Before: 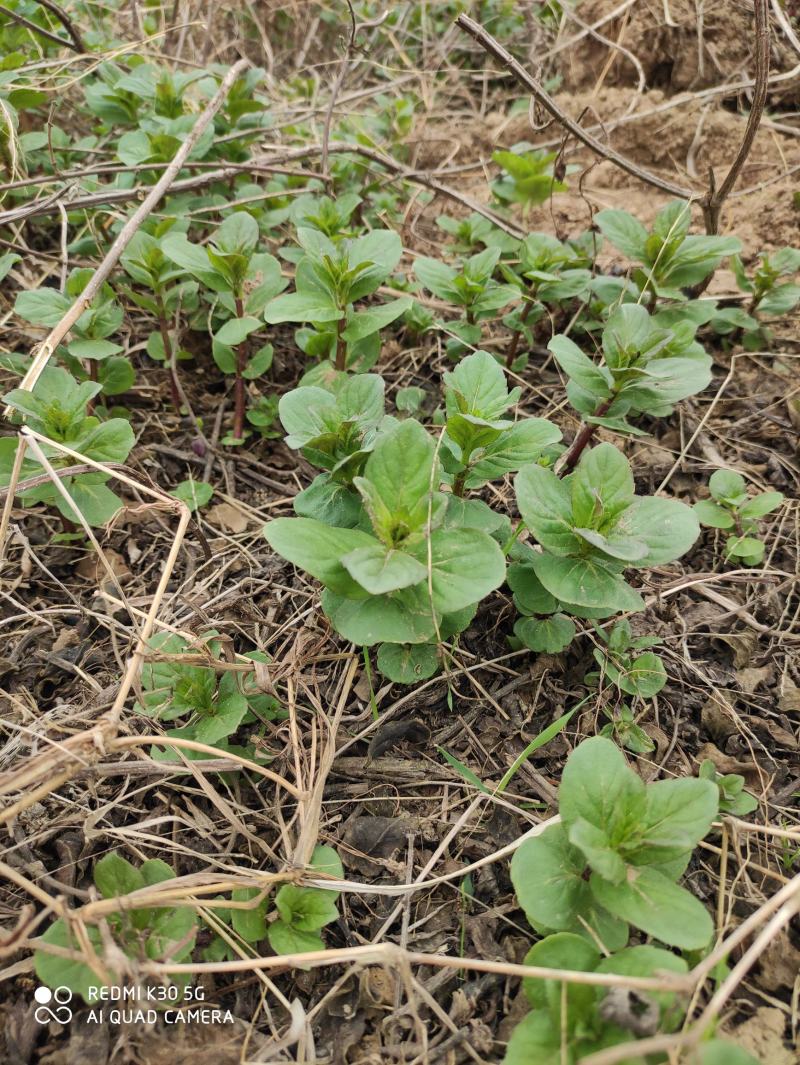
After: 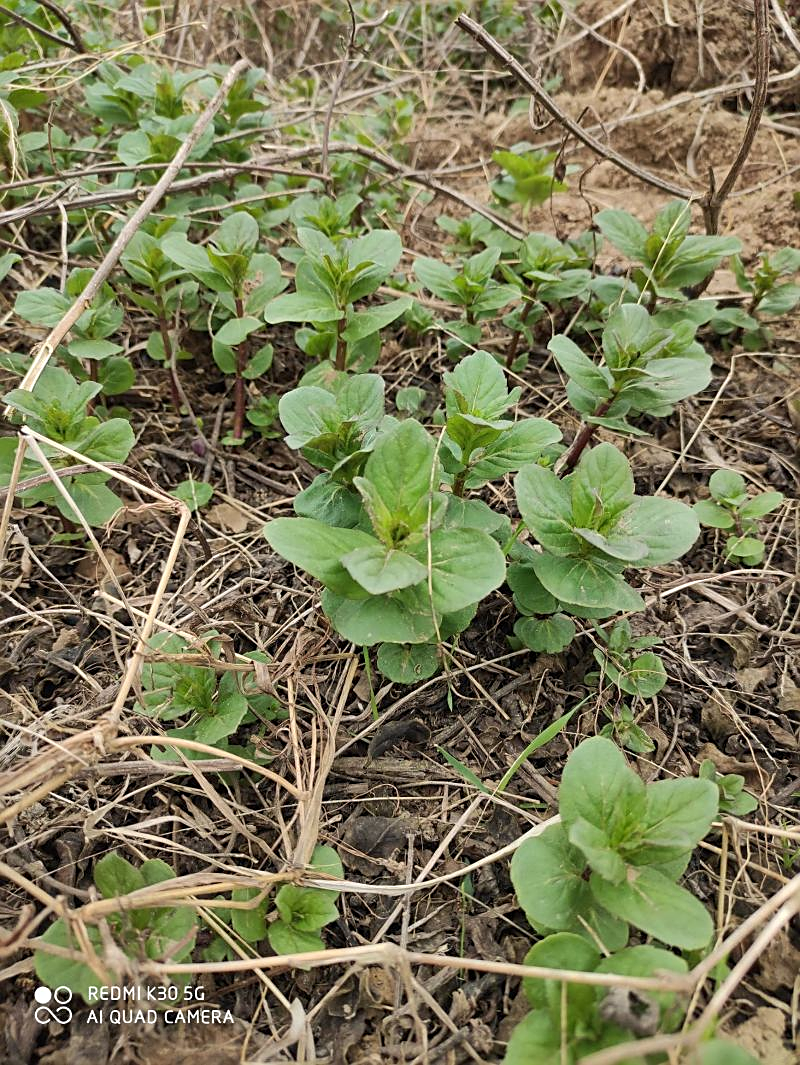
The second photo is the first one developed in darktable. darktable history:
sharpen: on, module defaults
color correction: highlights b* 0.01
